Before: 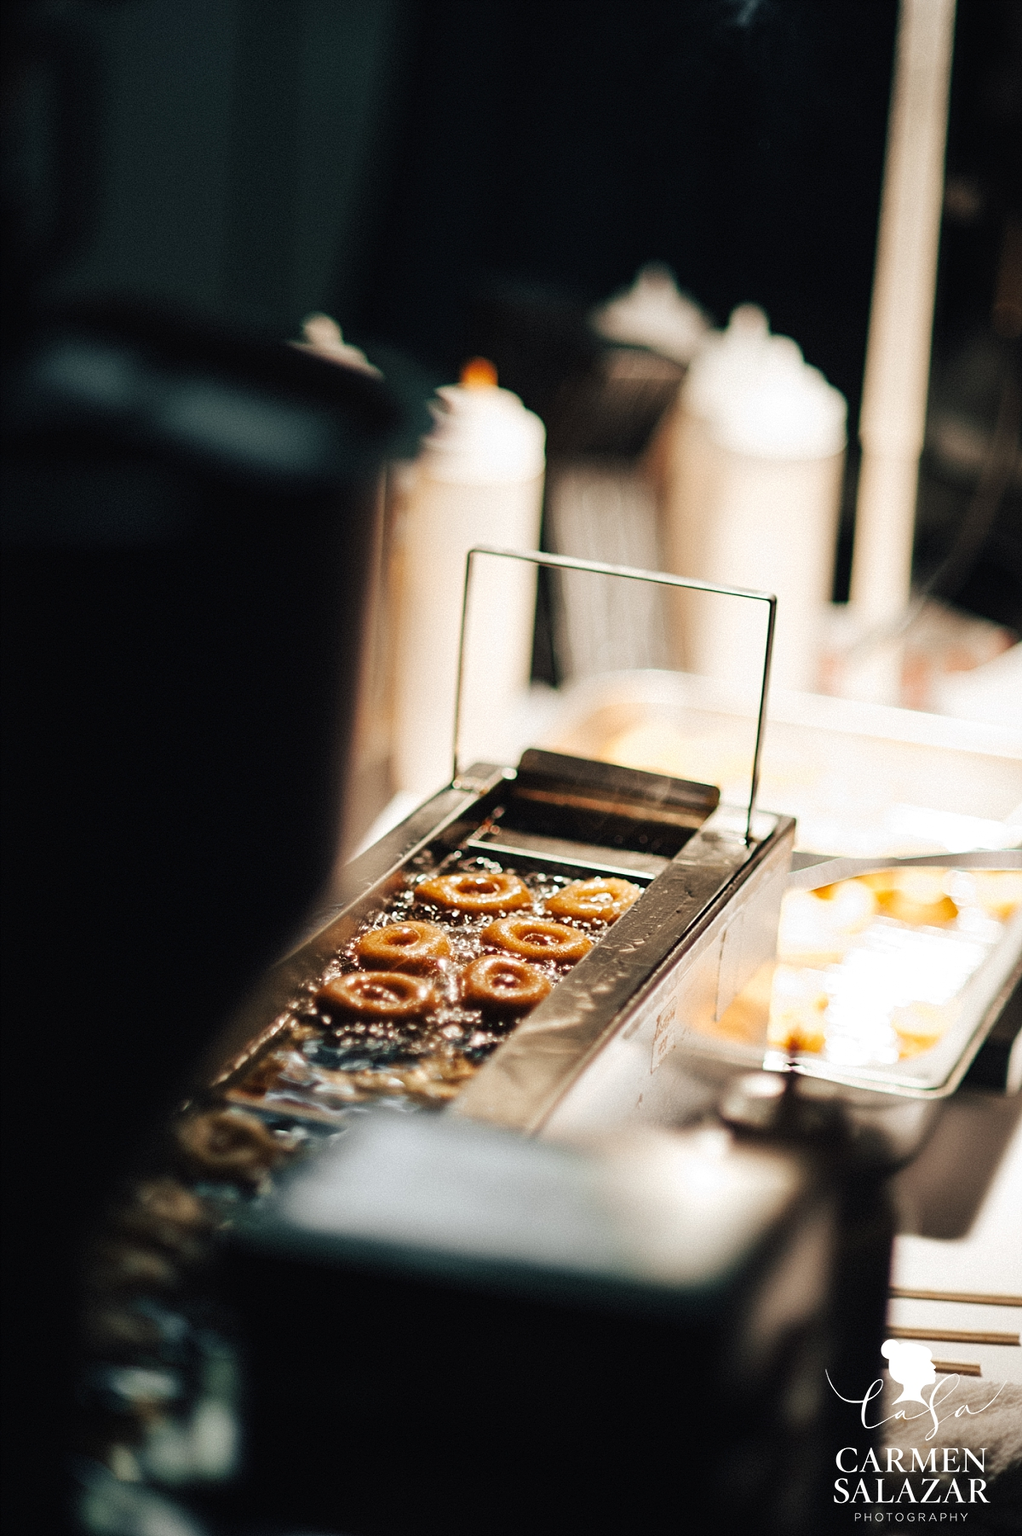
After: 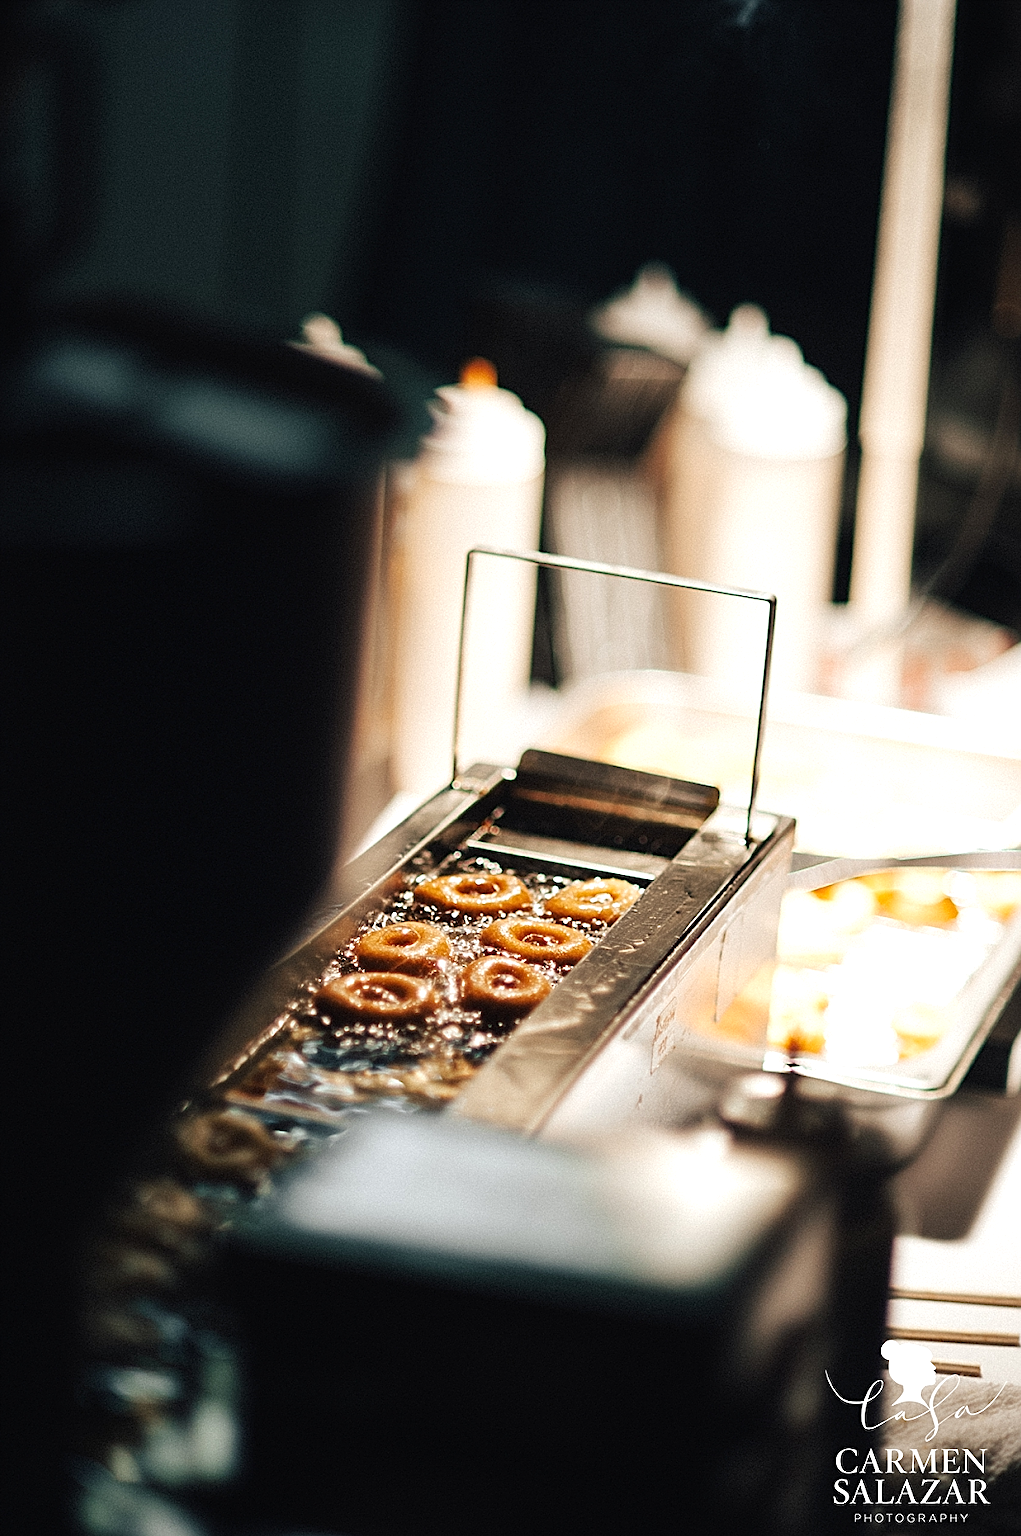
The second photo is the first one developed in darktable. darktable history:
crop and rotate: left 0.086%, bottom 0.001%
exposure: exposure 0.188 EV, compensate highlight preservation false
sharpen: on, module defaults
